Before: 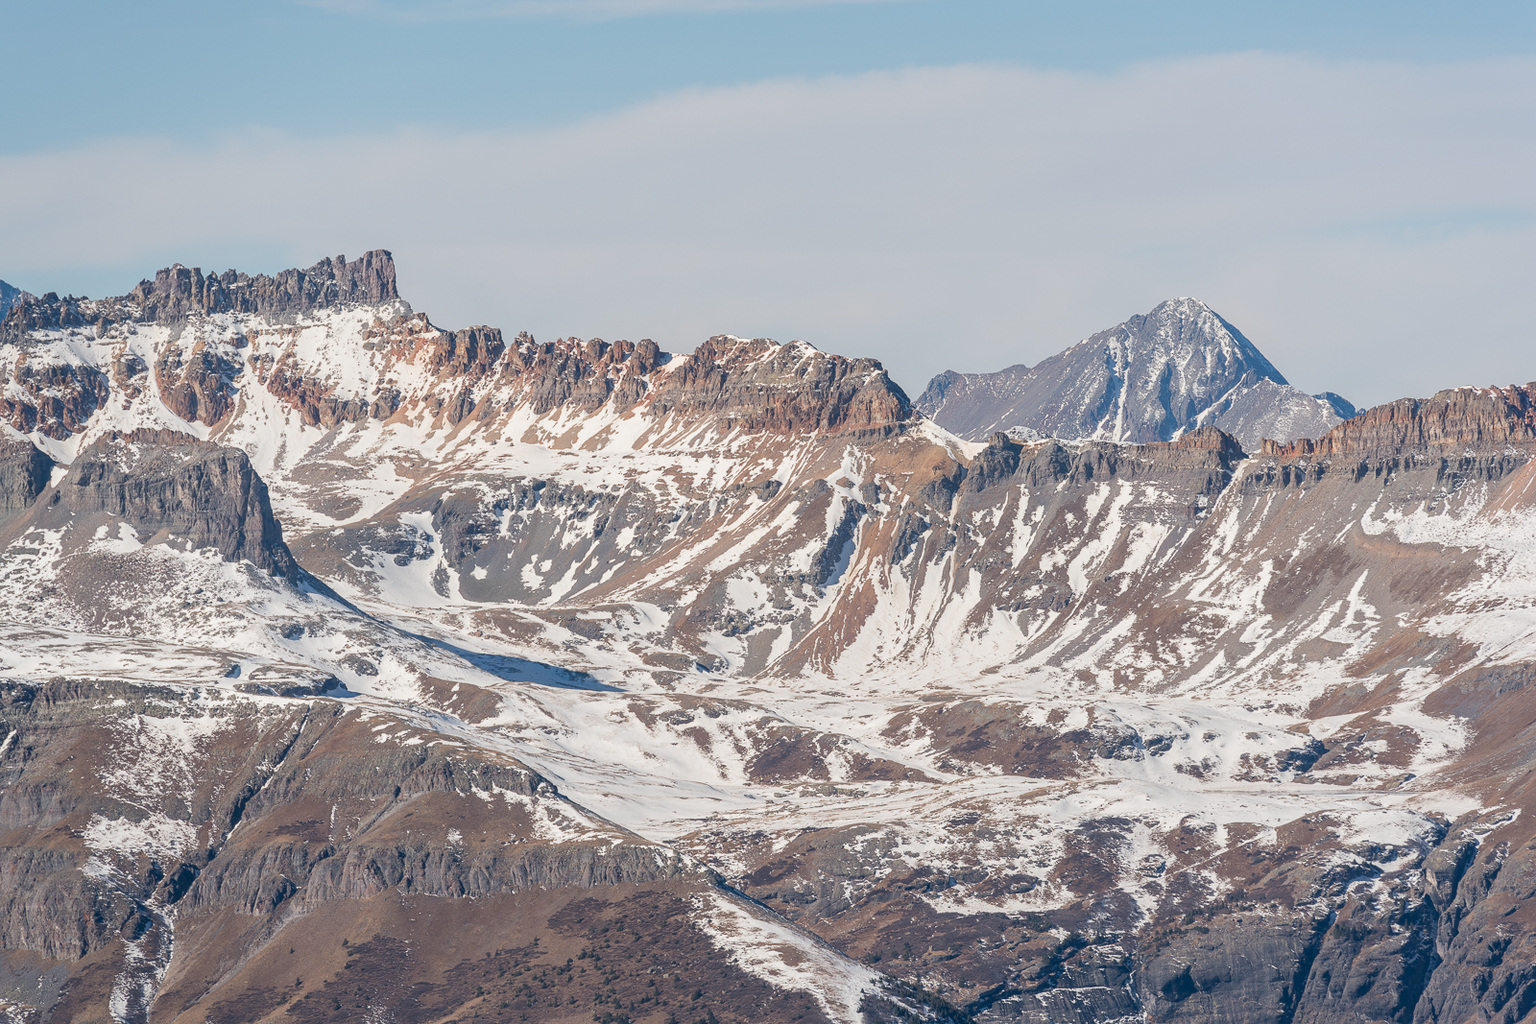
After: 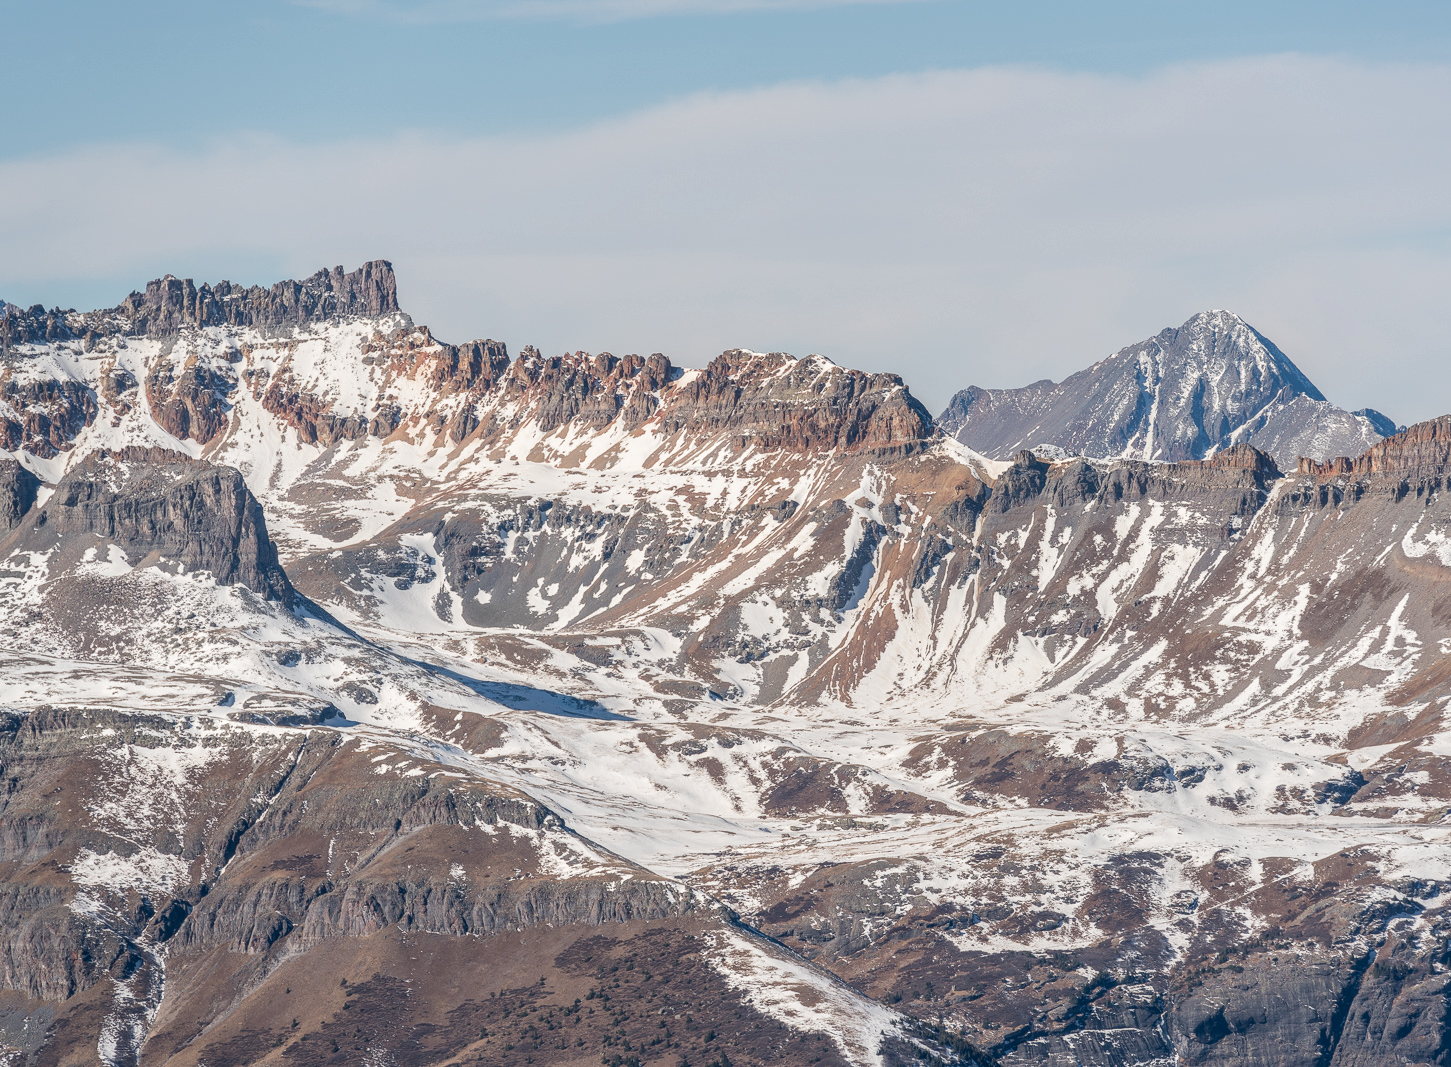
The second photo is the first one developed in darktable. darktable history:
crop and rotate: left 1.023%, right 8.266%
local contrast: on, module defaults
color correction: highlights b* 0.025
